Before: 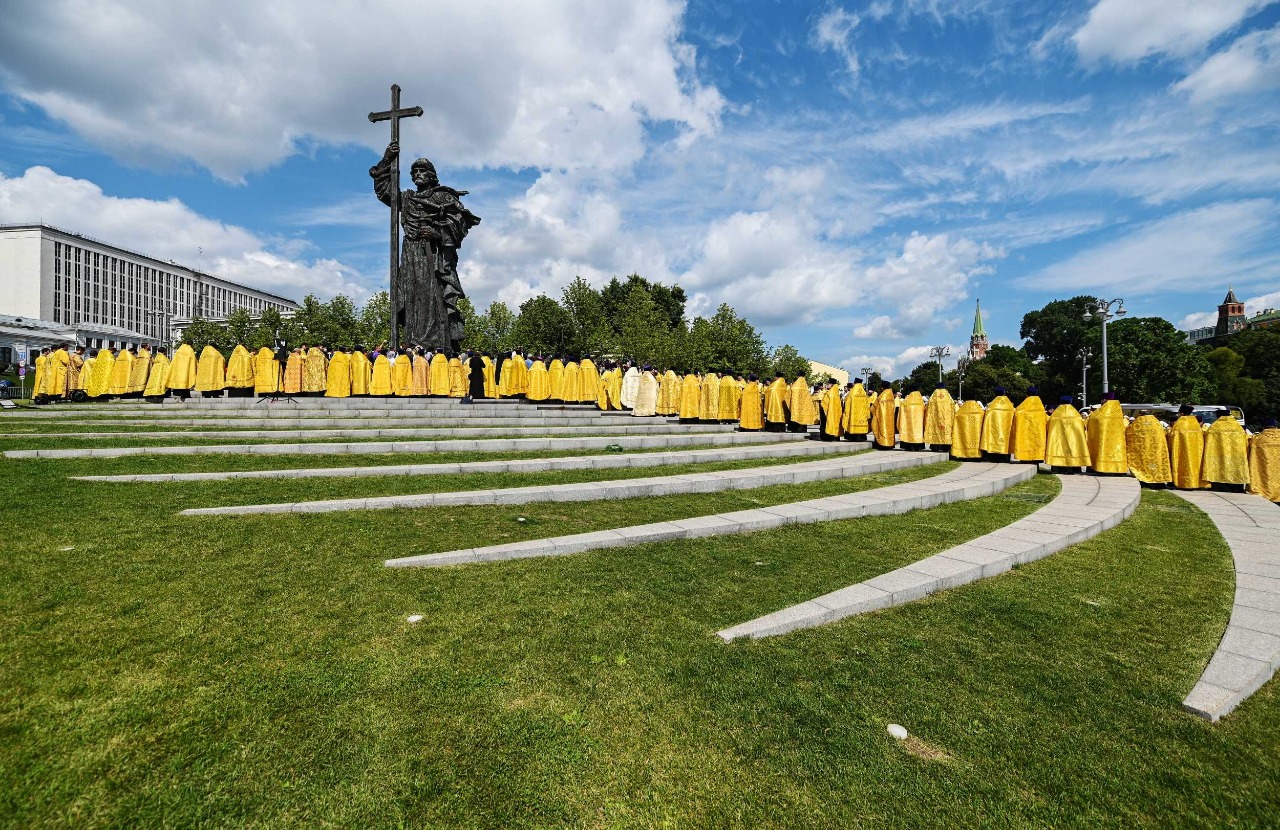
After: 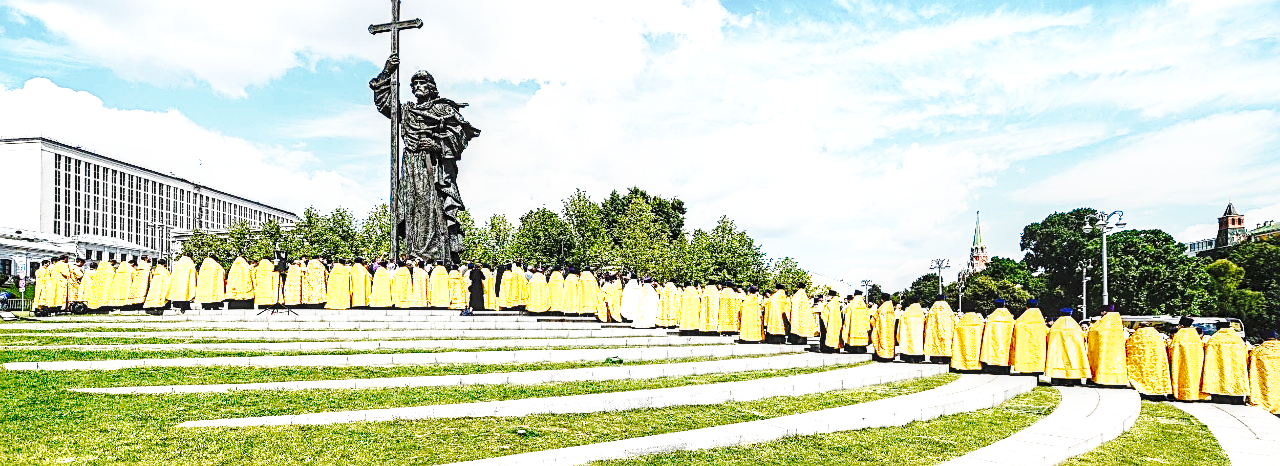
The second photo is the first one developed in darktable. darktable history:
crop and rotate: top 10.613%, bottom 33.236%
exposure: black level correction 0, exposure 0.679 EV, compensate highlight preservation false
local contrast: detail 144%
base curve: curves: ch0 [(0, 0) (0.026, 0.03) (0.109, 0.232) (0.351, 0.748) (0.669, 0.968) (1, 1)], preserve colors none
sharpen: on, module defaults
tone curve: curves: ch0 [(0, 0) (0.003, 0.039) (0.011, 0.041) (0.025, 0.048) (0.044, 0.065) (0.069, 0.084) (0.1, 0.104) (0.136, 0.137) (0.177, 0.19) (0.224, 0.245) (0.277, 0.32) (0.335, 0.409) (0.399, 0.496) (0.468, 0.58) (0.543, 0.656) (0.623, 0.733) (0.709, 0.796) (0.801, 0.852) (0.898, 0.93) (1, 1)], preserve colors none
